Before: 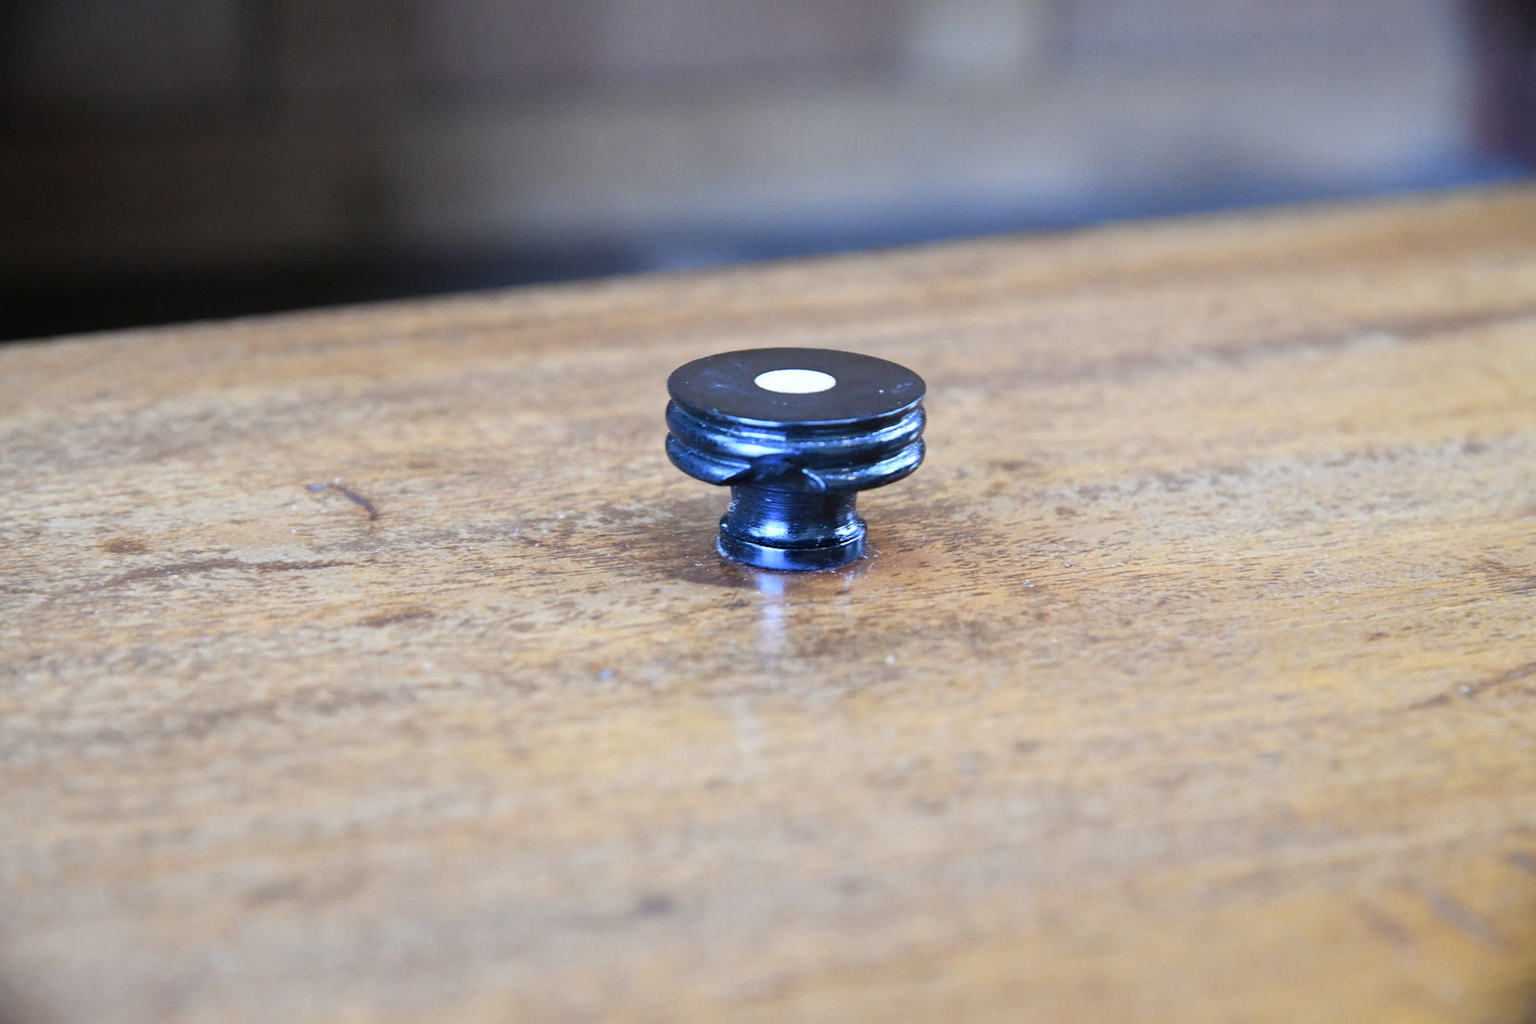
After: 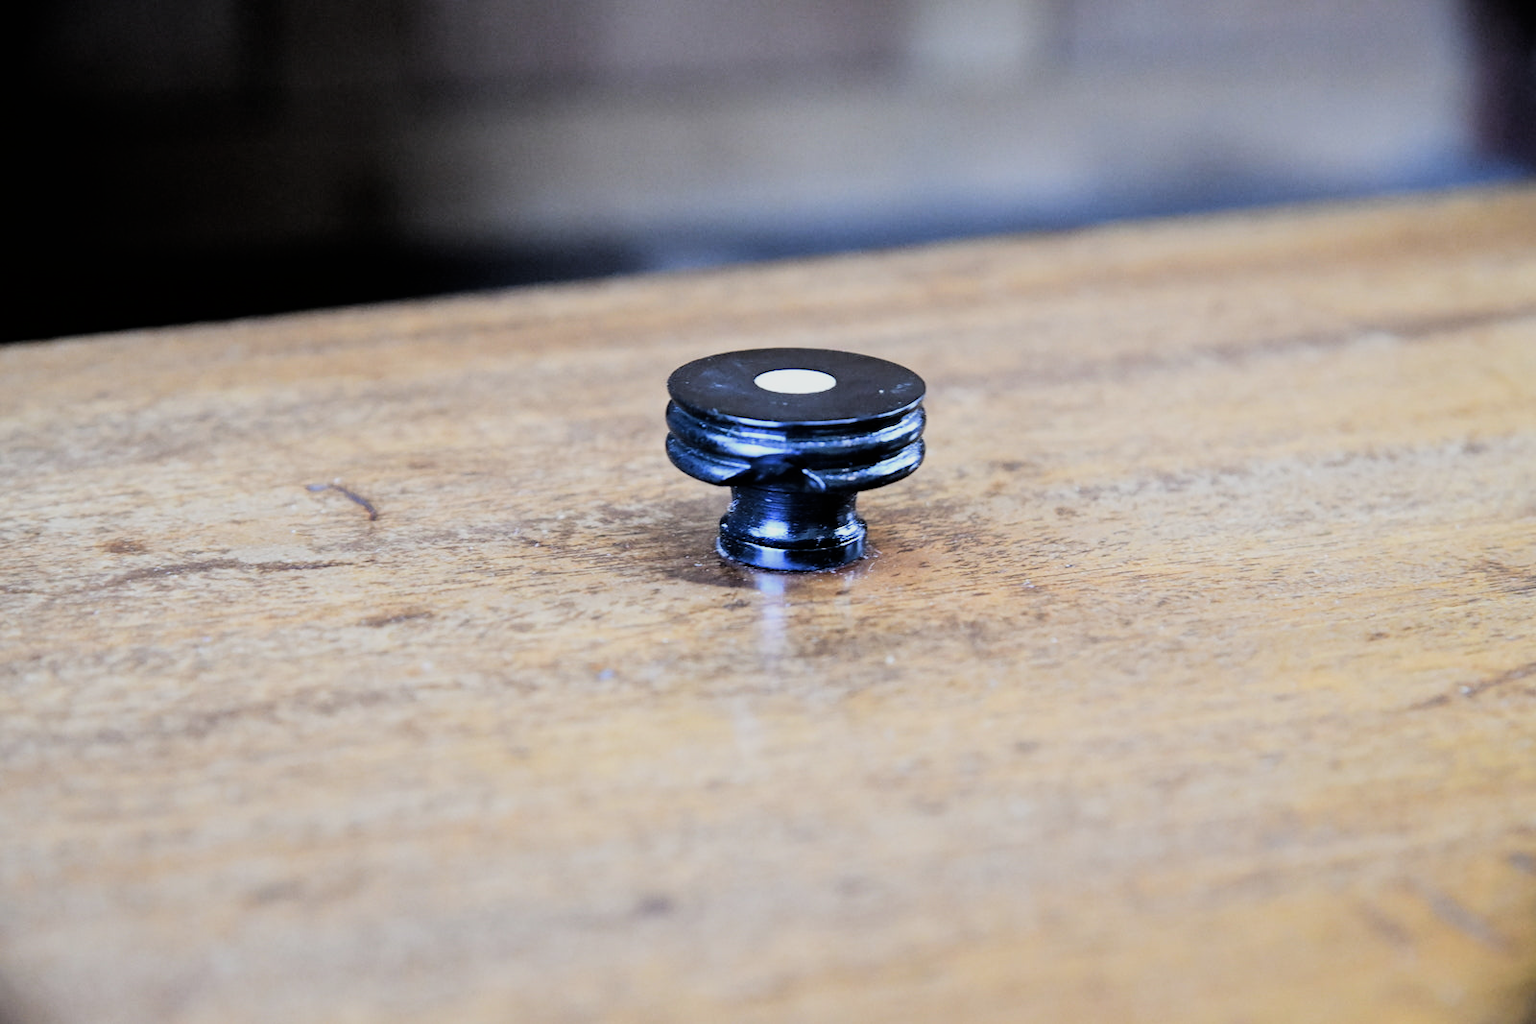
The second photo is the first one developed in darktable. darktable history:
color balance rgb: on, module defaults
filmic rgb: black relative exposure -5 EV, hardness 2.88, contrast 1.4, highlights saturation mix -30%
